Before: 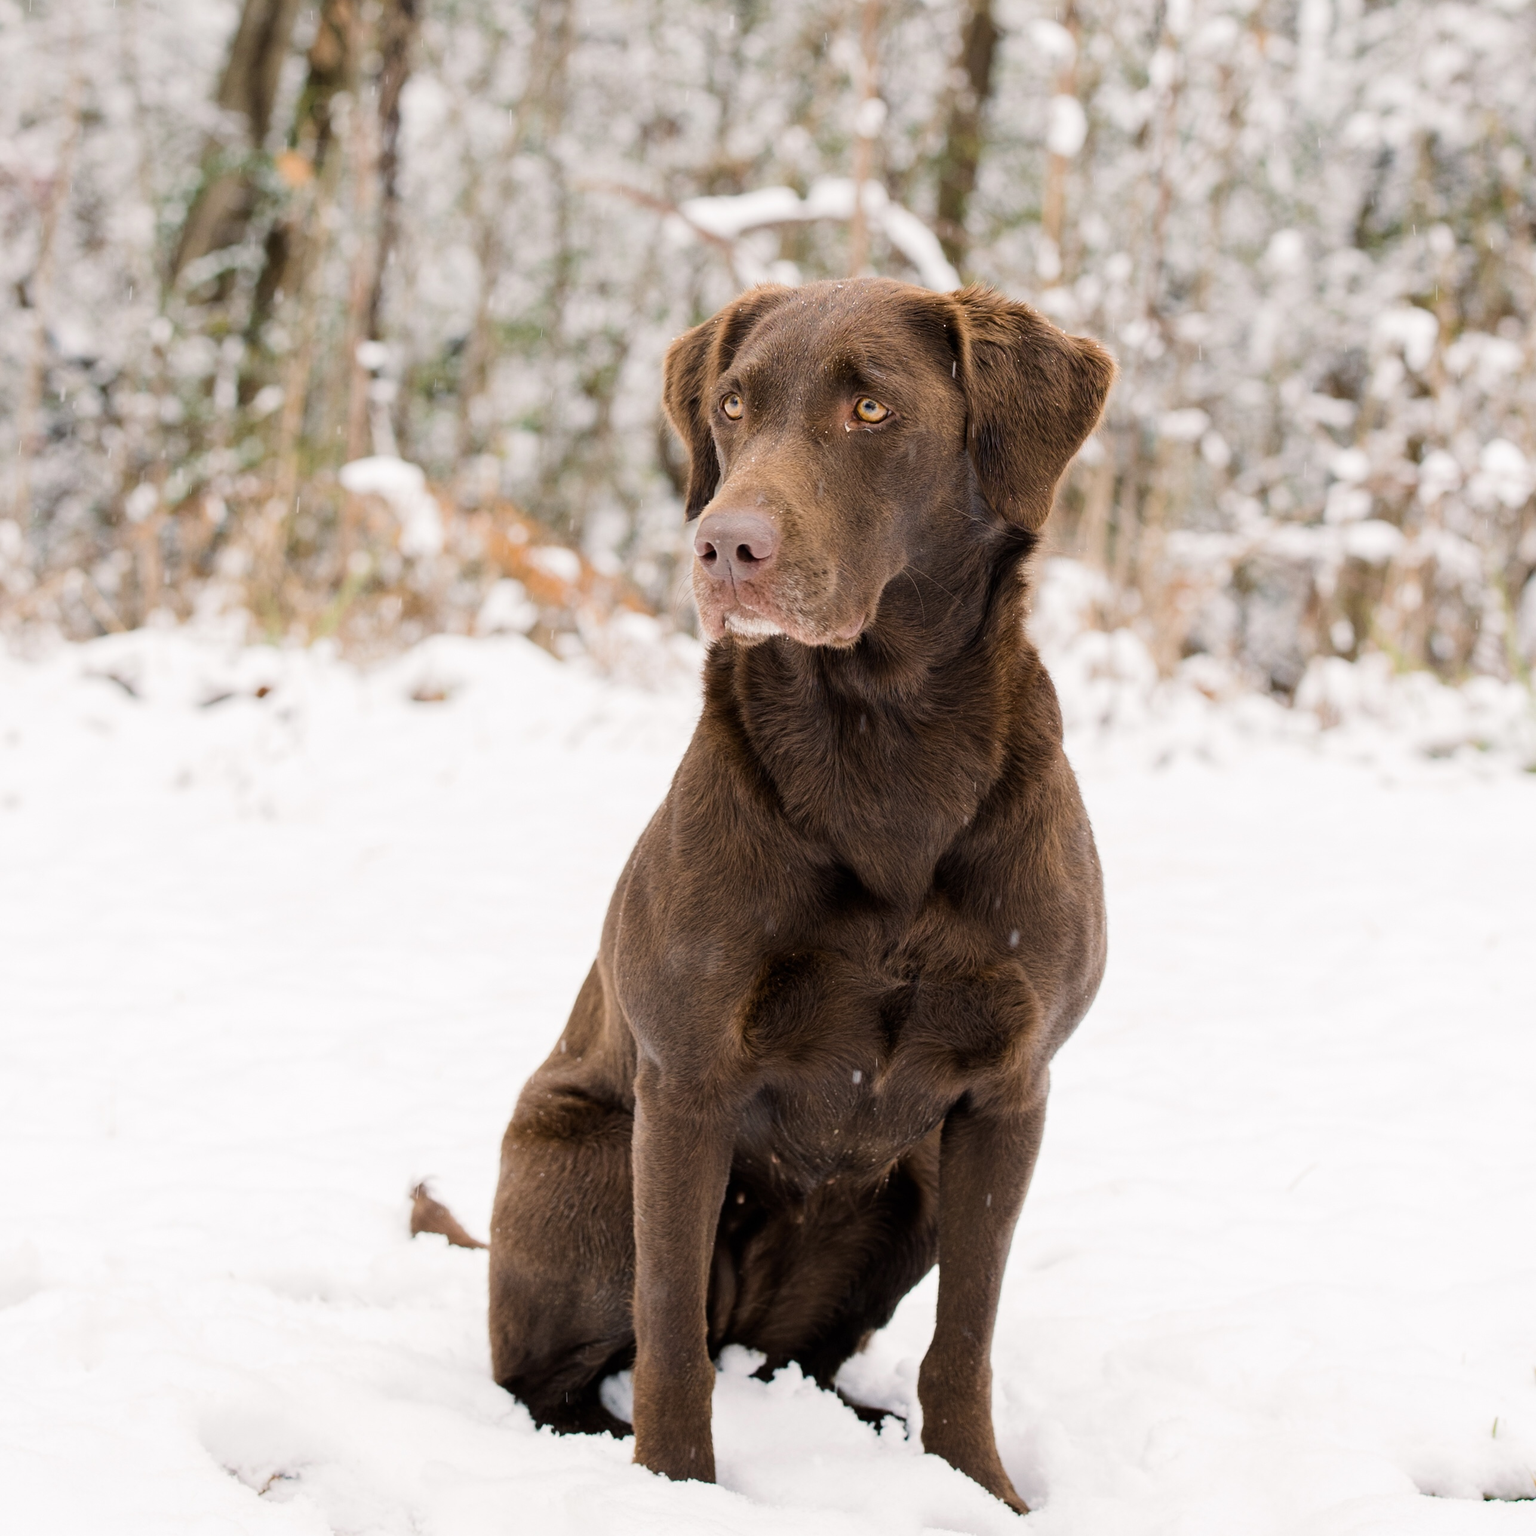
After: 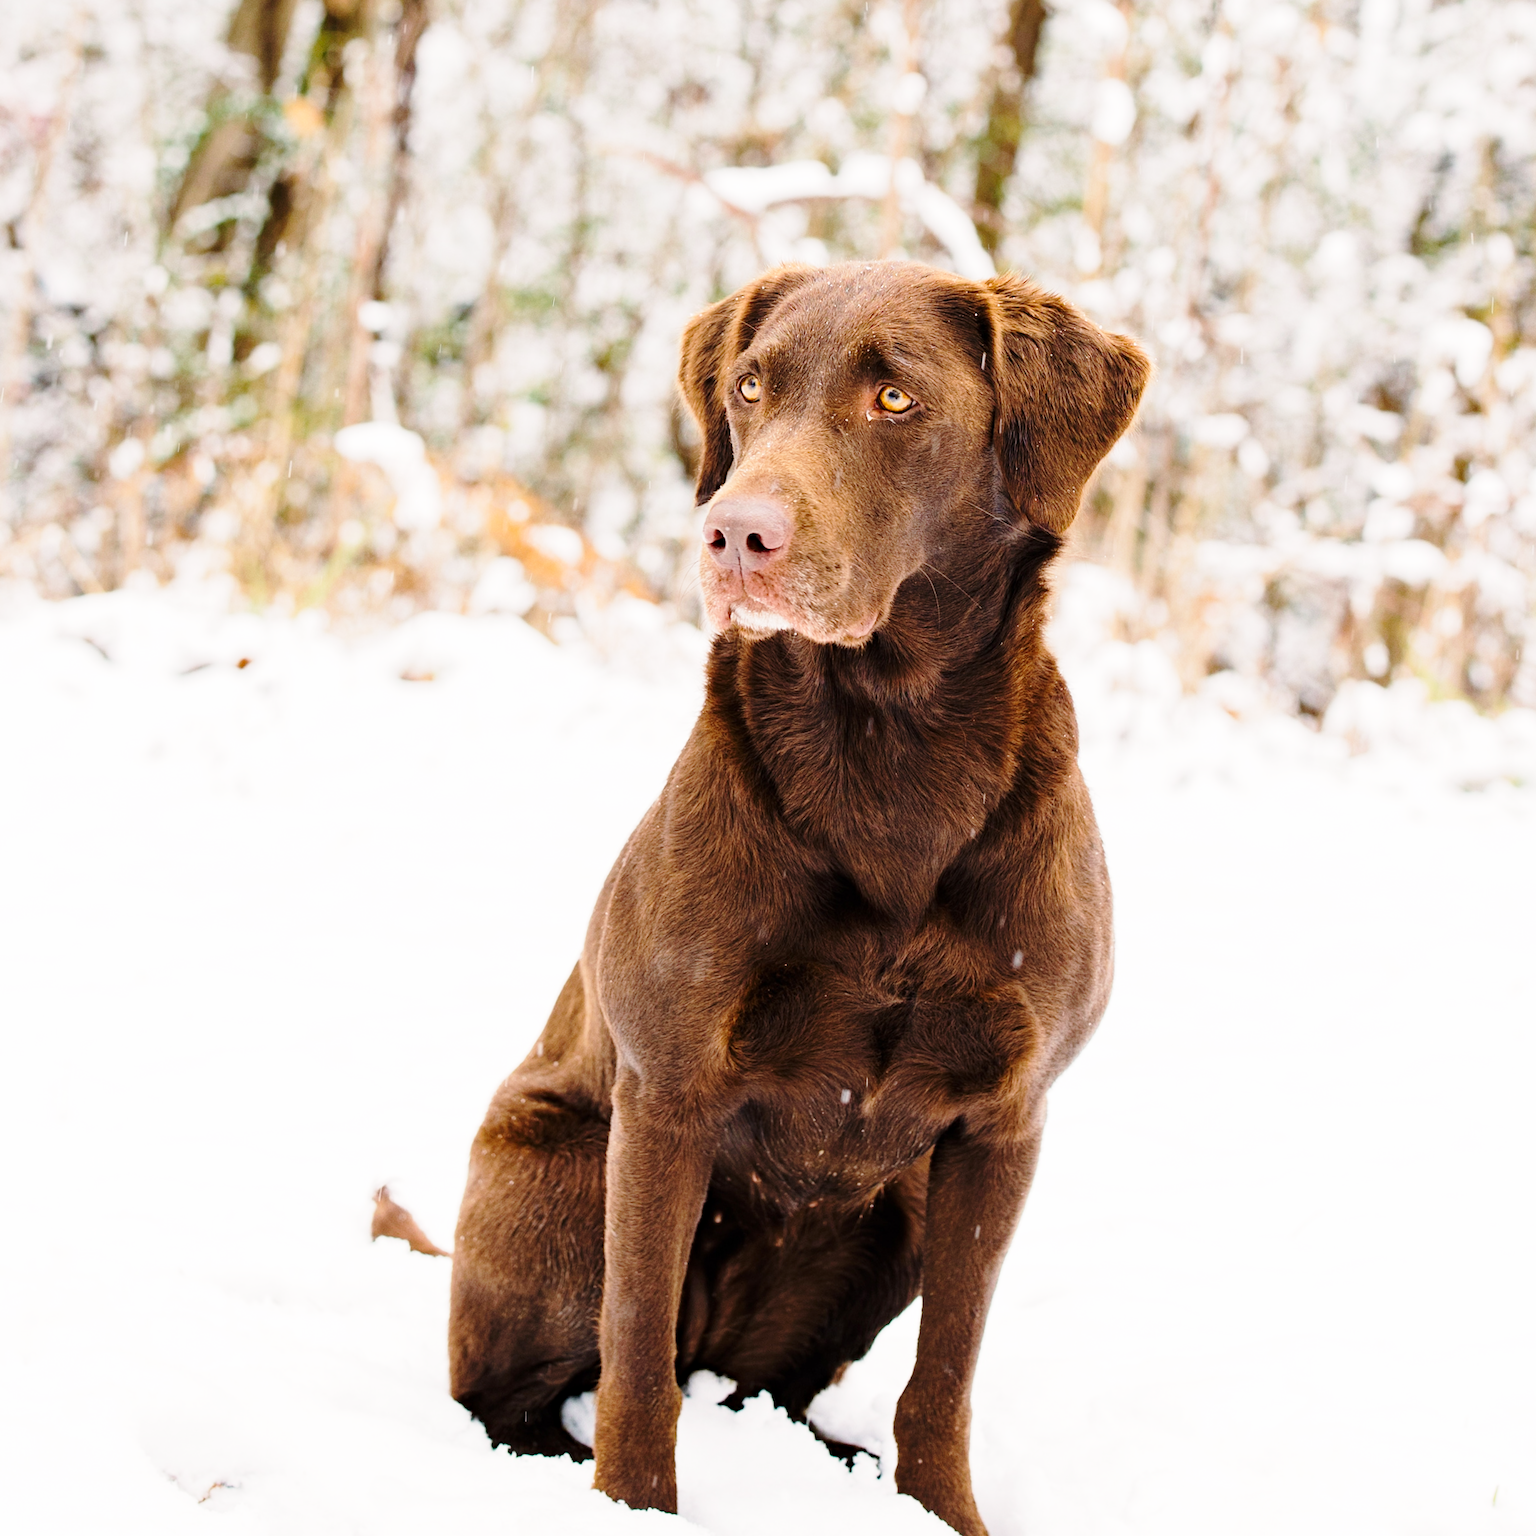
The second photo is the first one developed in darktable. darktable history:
base curve: curves: ch0 [(0, 0) (0.028, 0.03) (0.121, 0.232) (0.46, 0.748) (0.859, 0.968) (1, 1)], preserve colors none
haze removal: compatibility mode true, adaptive false
crop and rotate: angle -2.8°
